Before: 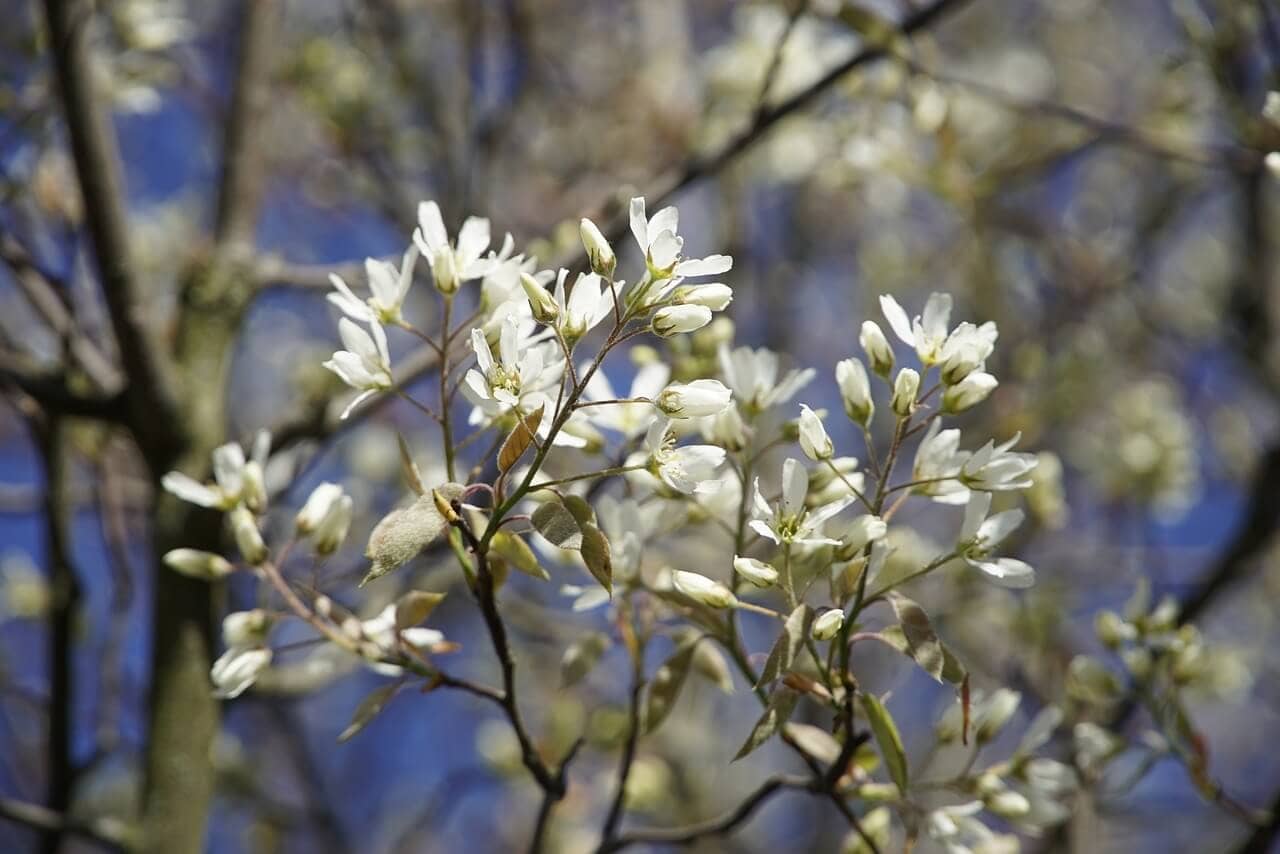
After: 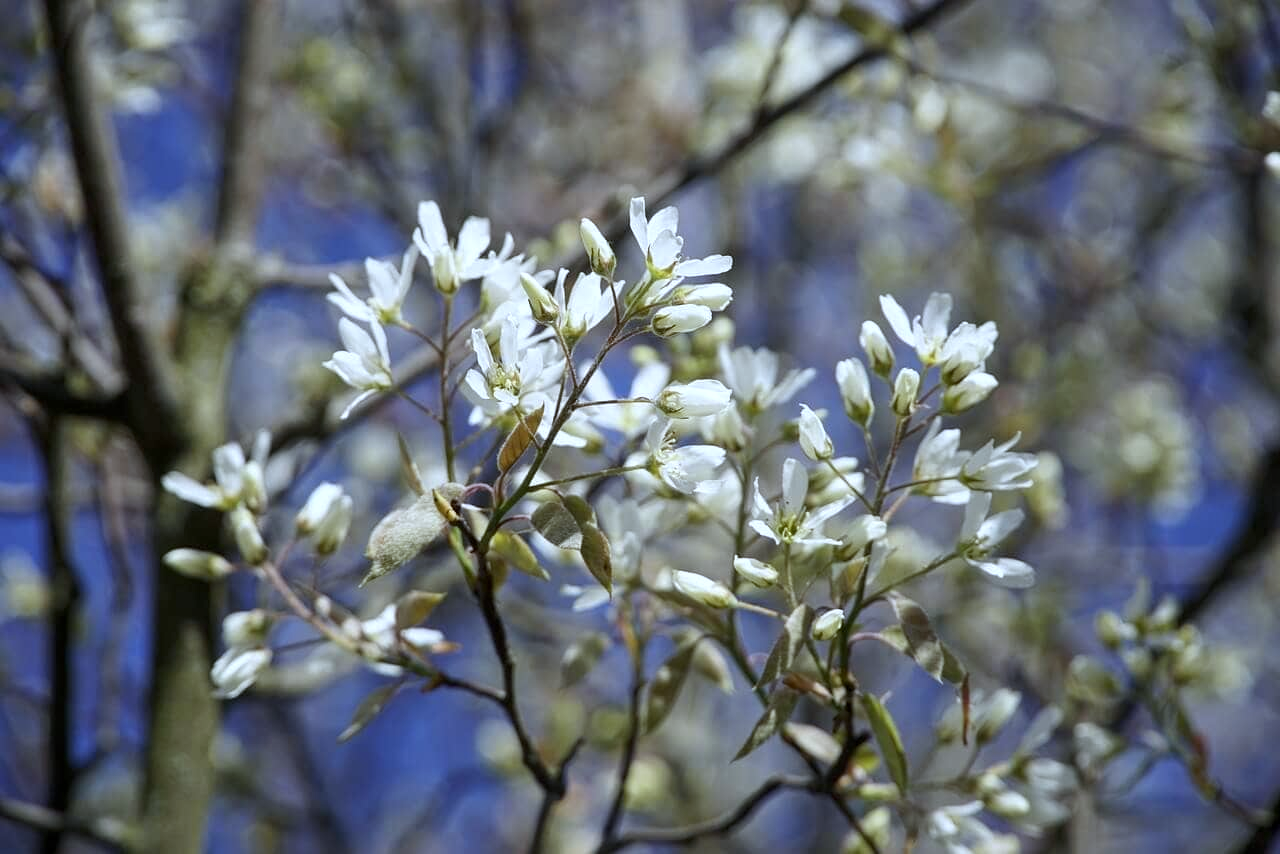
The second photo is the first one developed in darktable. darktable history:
local contrast: highlights 100%, shadows 100%, detail 120%, midtone range 0.2
white balance: red 0.926, green 1.003, blue 1.133
